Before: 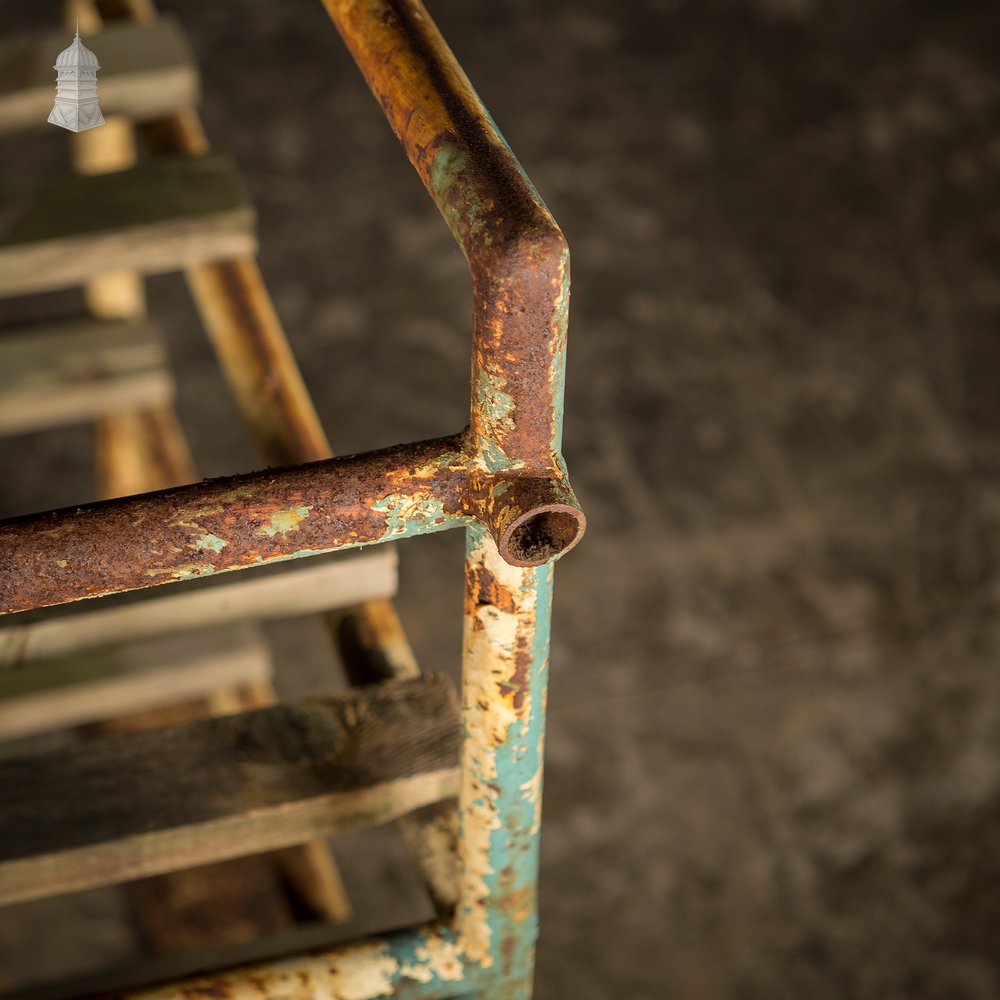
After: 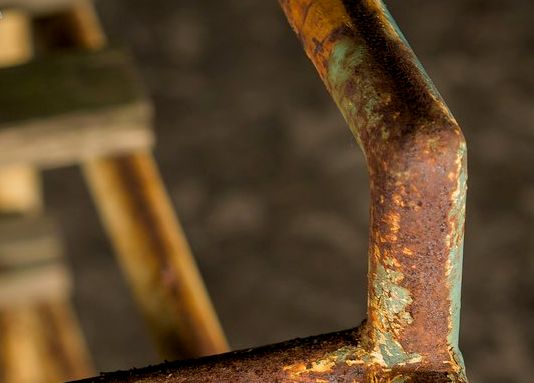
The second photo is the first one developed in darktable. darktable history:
color balance rgb: global offset › luminance -0.507%, perceptual saturation grading › global saturation 0.89%, perceptual saturation grading › mid-tones 11.647%
crop: left 10.356%, top 10.628%, right 36.19%, bottom 51.053%
